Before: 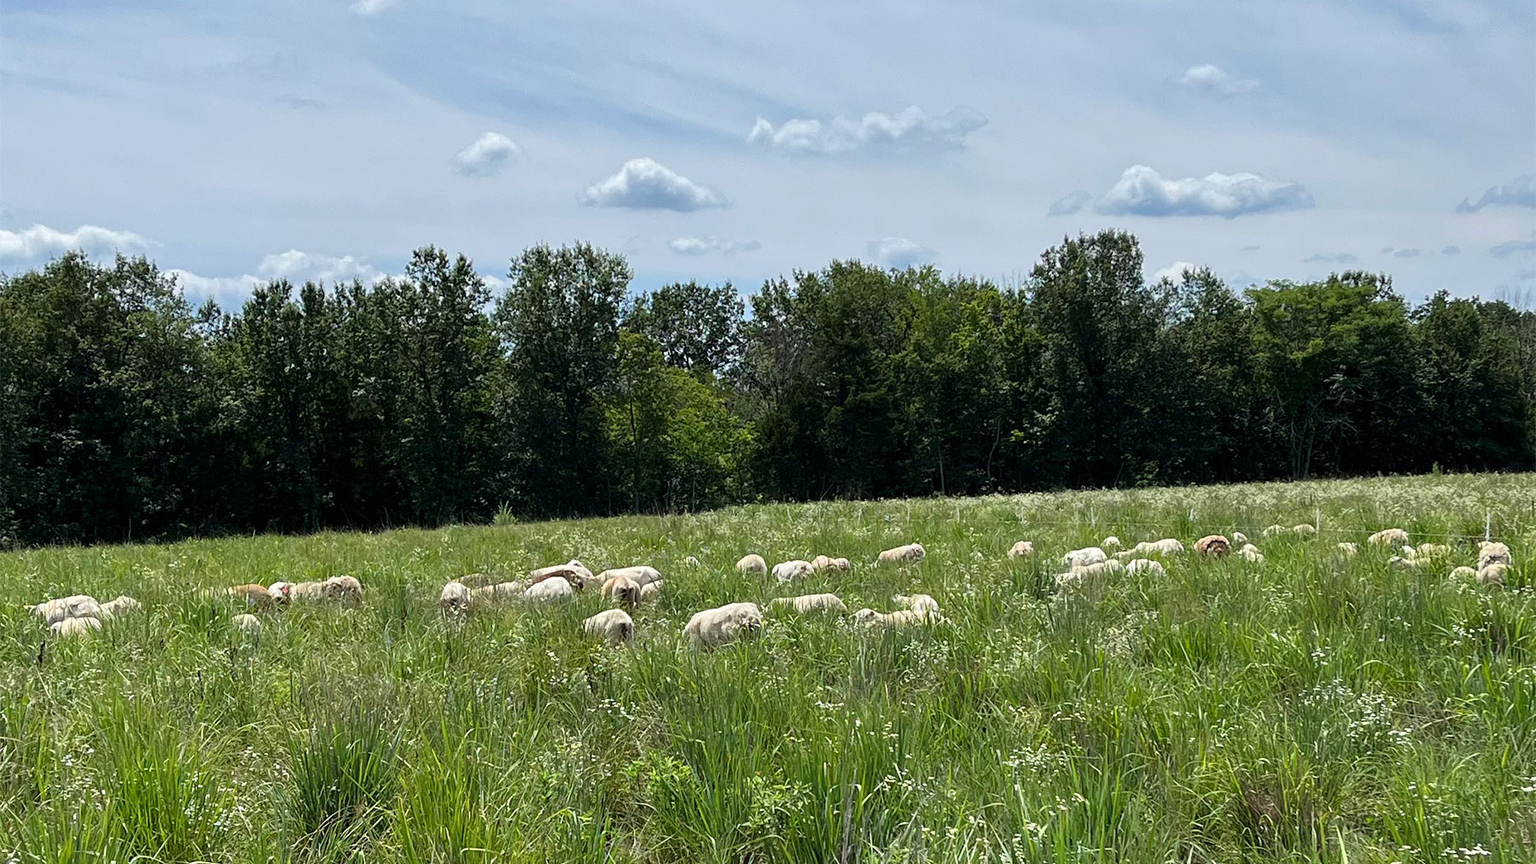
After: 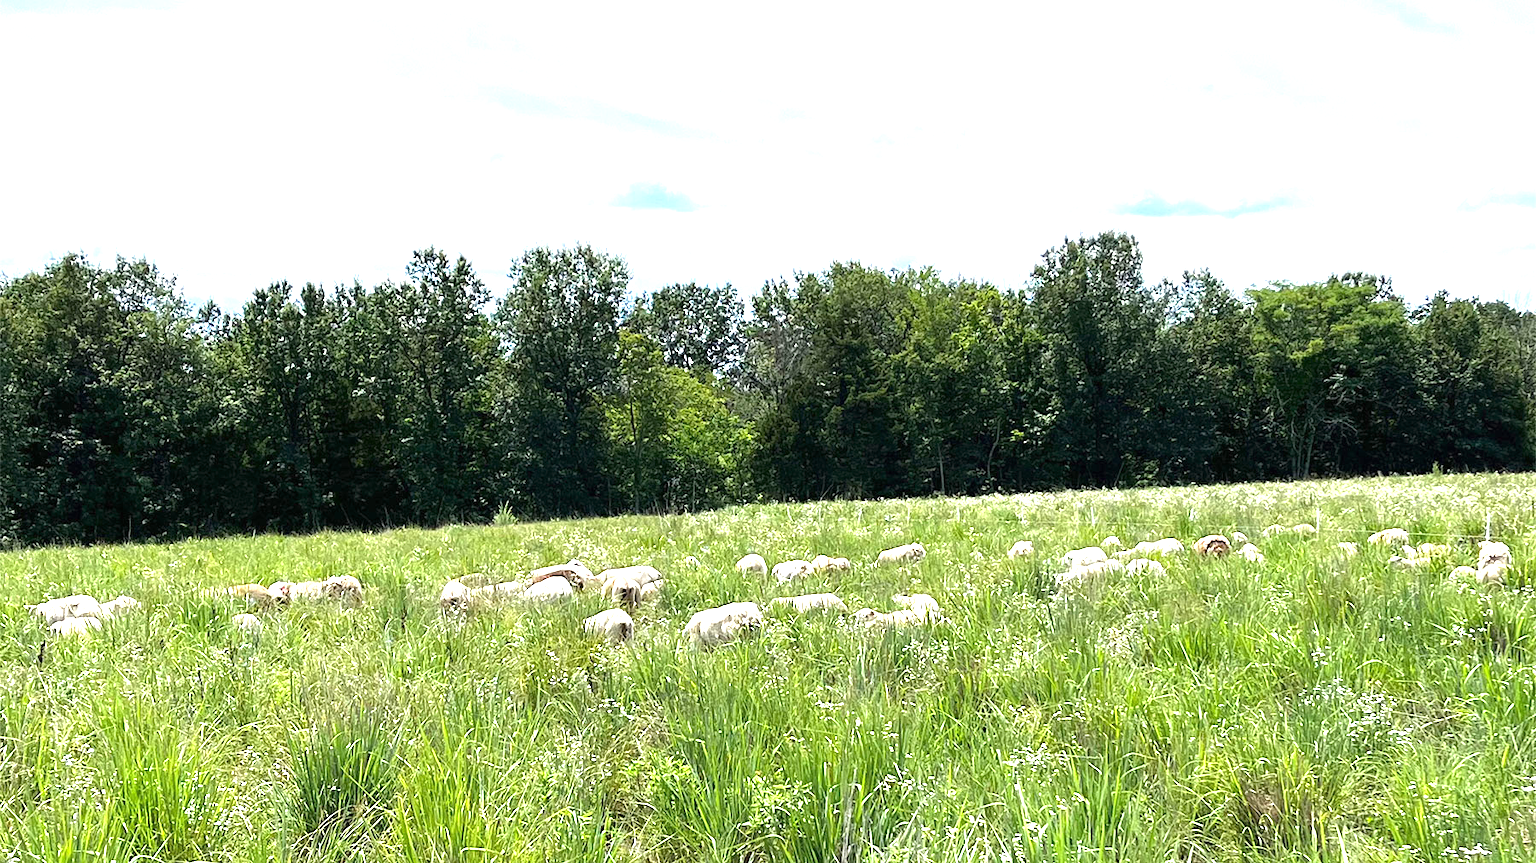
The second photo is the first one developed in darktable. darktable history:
exposure: black level correction 0, exposure 1.492 EV, compensate highlight preservation false
